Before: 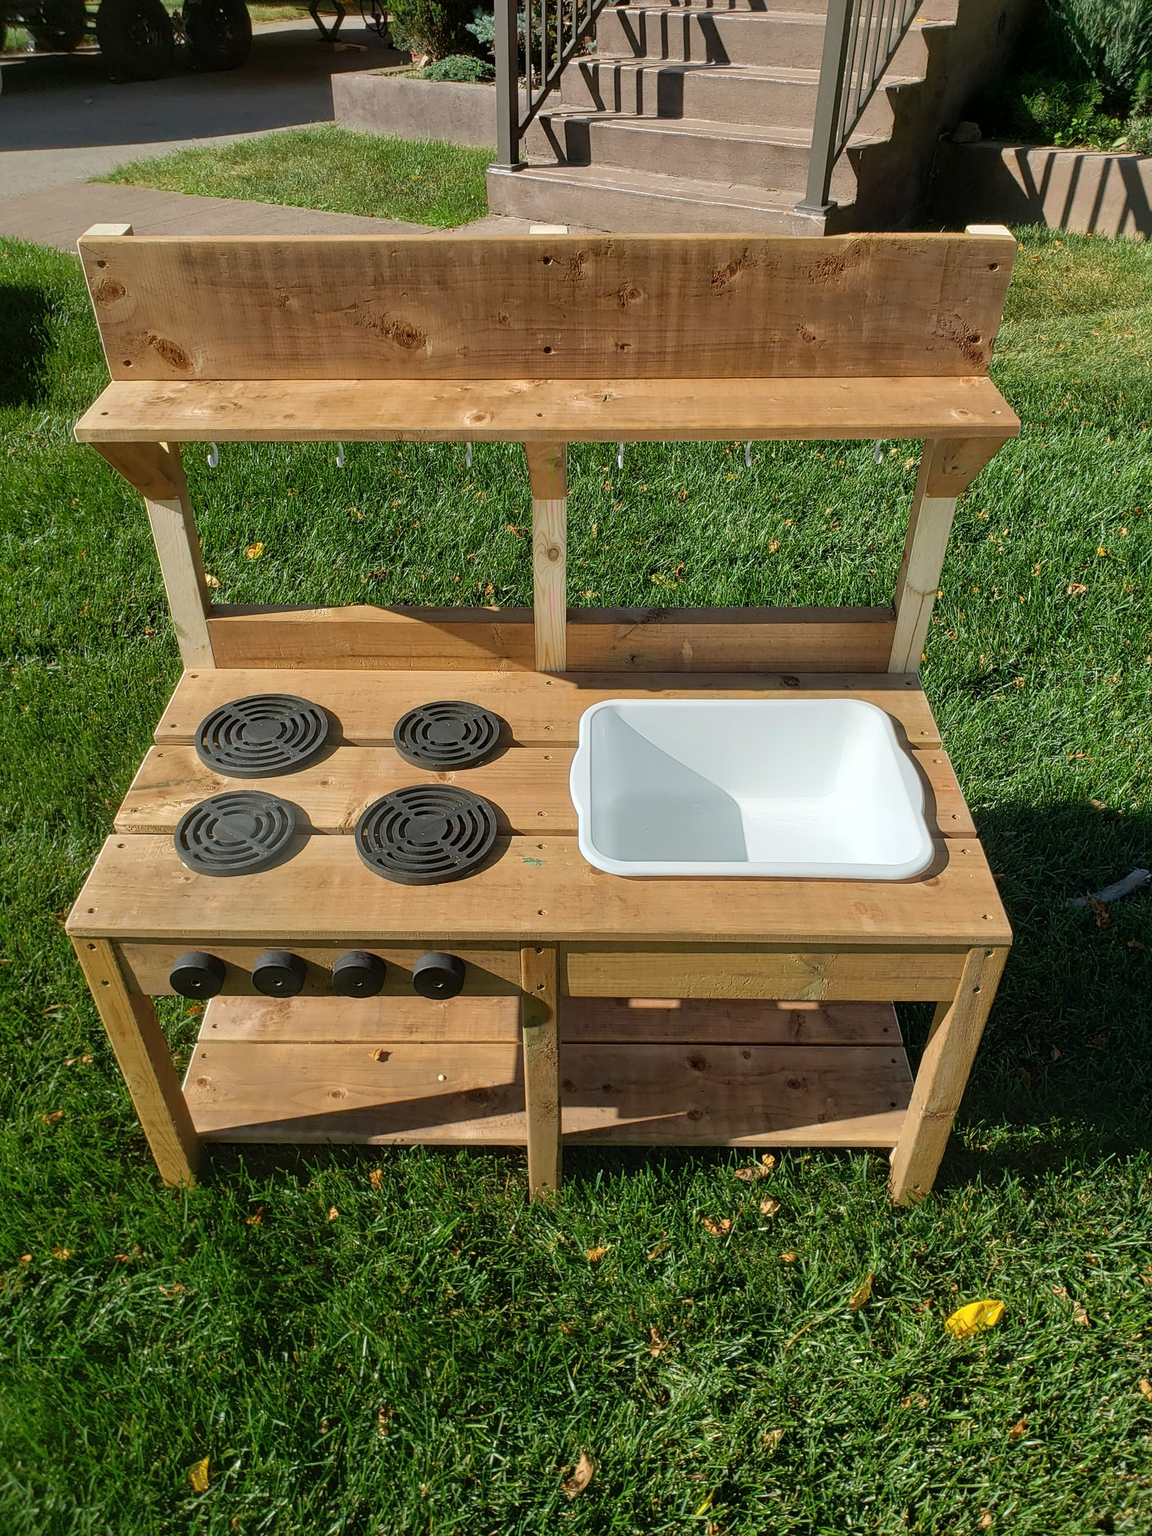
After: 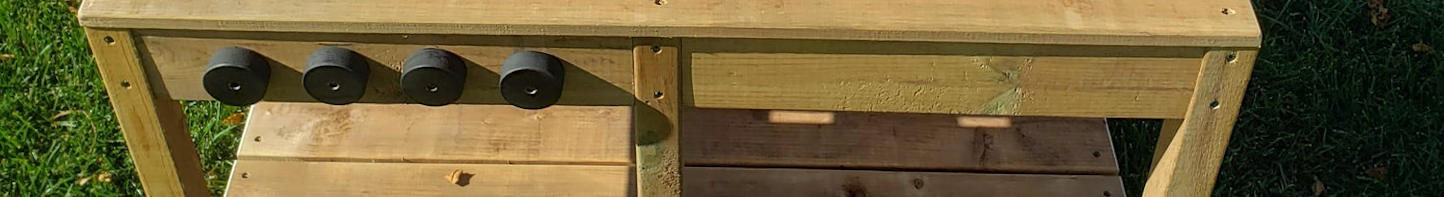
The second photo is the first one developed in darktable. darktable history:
exposure: exposure 0.207 EV, compensate highlight preservation false
rotate and perspective: lens shift (horizontal) -0.055, automatic cropping off
color correction: highlights a* -4.73, highlights b* 5.06, saturation 0.97
crop and rotate: top 59.084%, bottom 30.916%
white balance: red 0.983, blue 1.036
